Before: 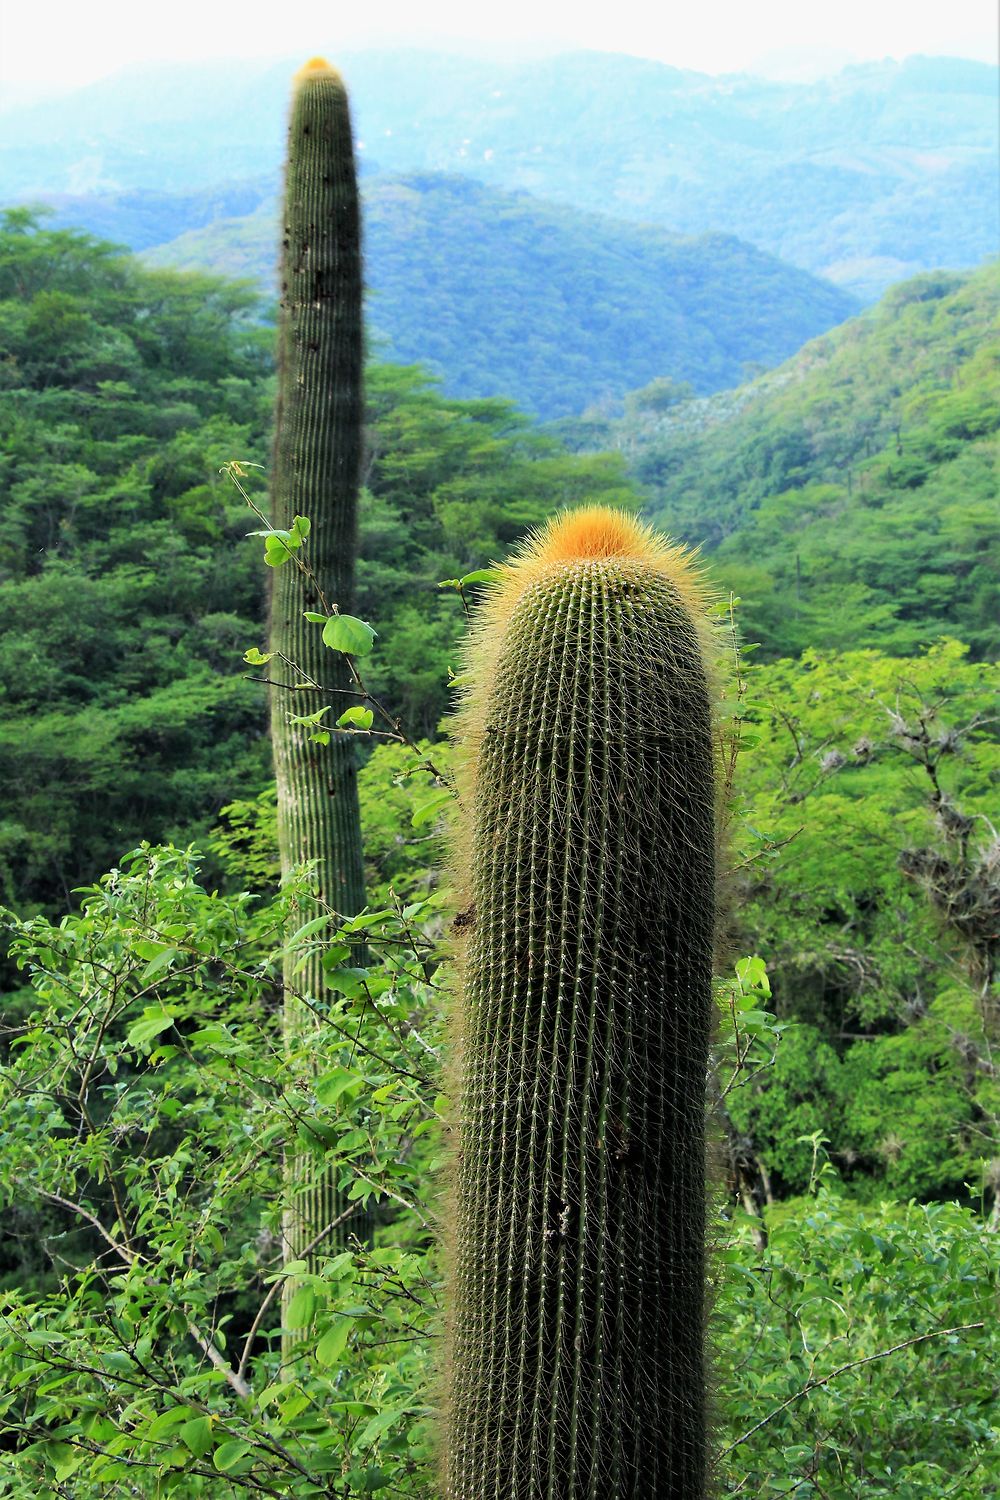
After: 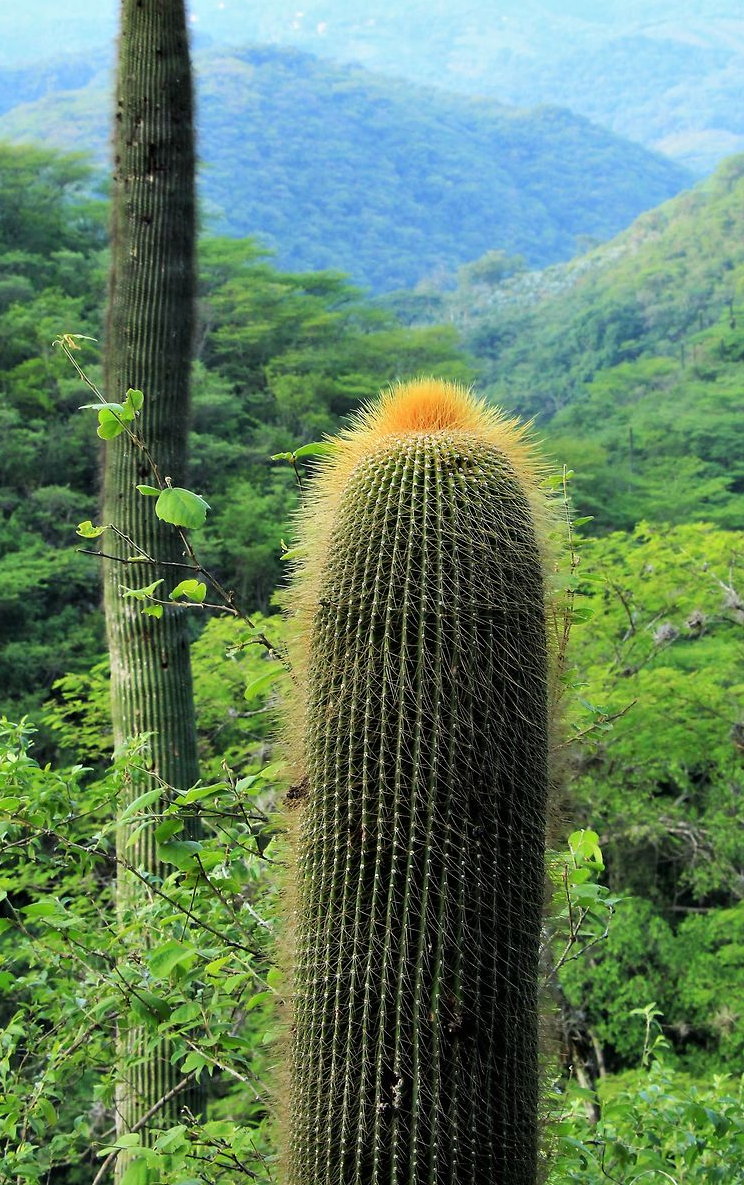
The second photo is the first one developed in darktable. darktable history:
crop: left 16.799%, top 8.495%, right 8.72%, bottom 12.488%
